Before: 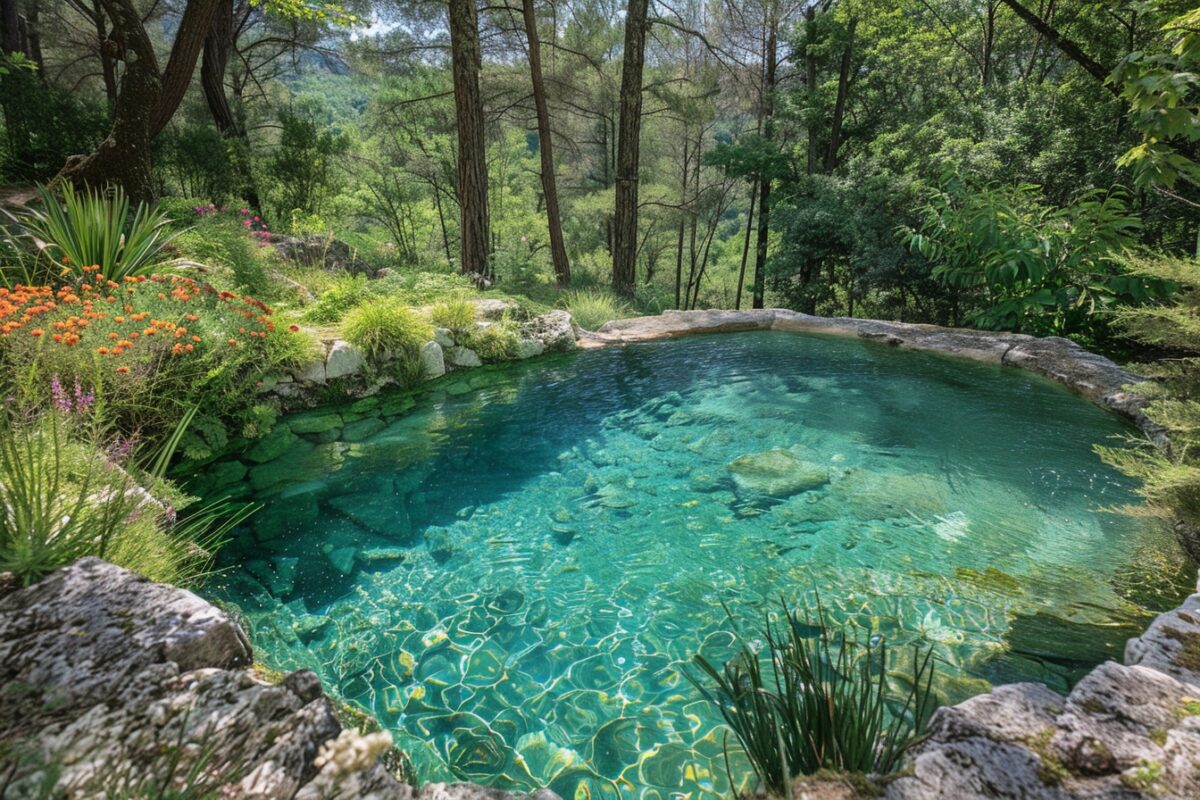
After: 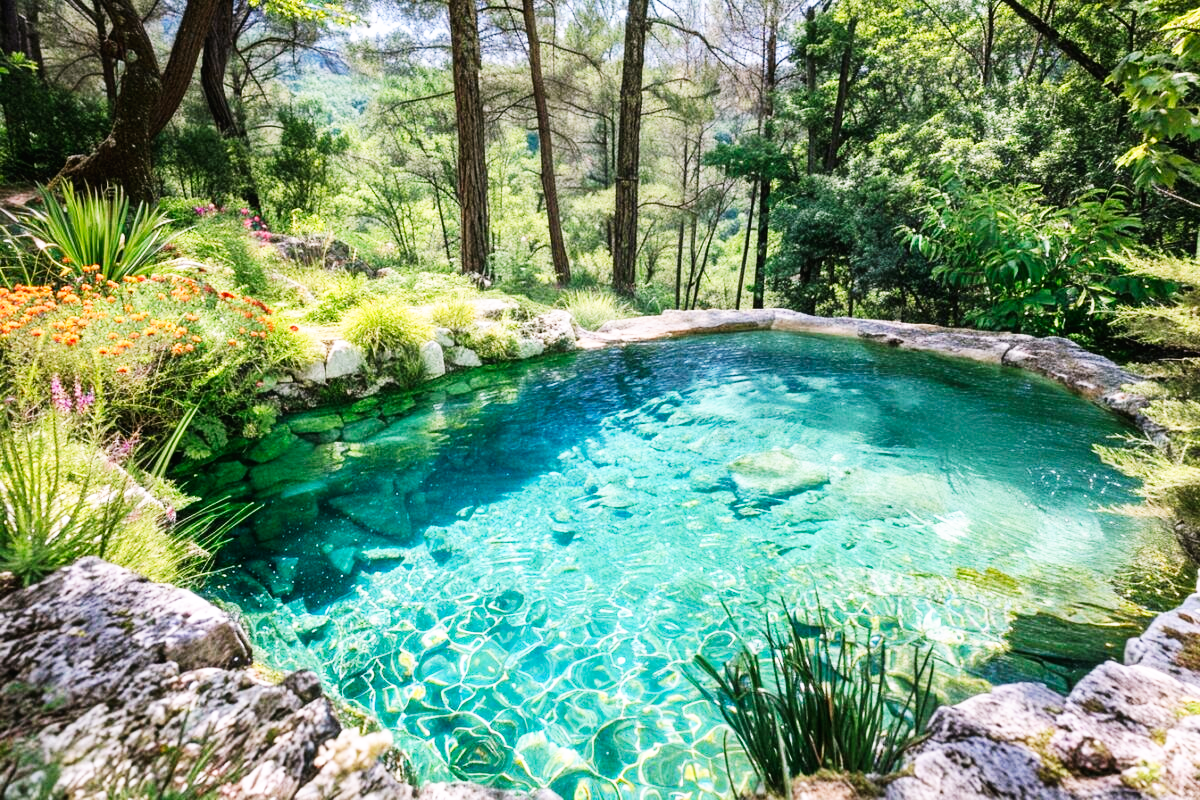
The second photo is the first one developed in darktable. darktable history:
white balance: red 1.05, blue 1.072
base curve: curves: ch0 [(0, 0) (0.007, 0.004) (0.027, 0.03) (0.046, 0.07) (0.207, 0.54) (0.442, 0.872) (0.673, 0.972) (1, 1)], preserve colors none
